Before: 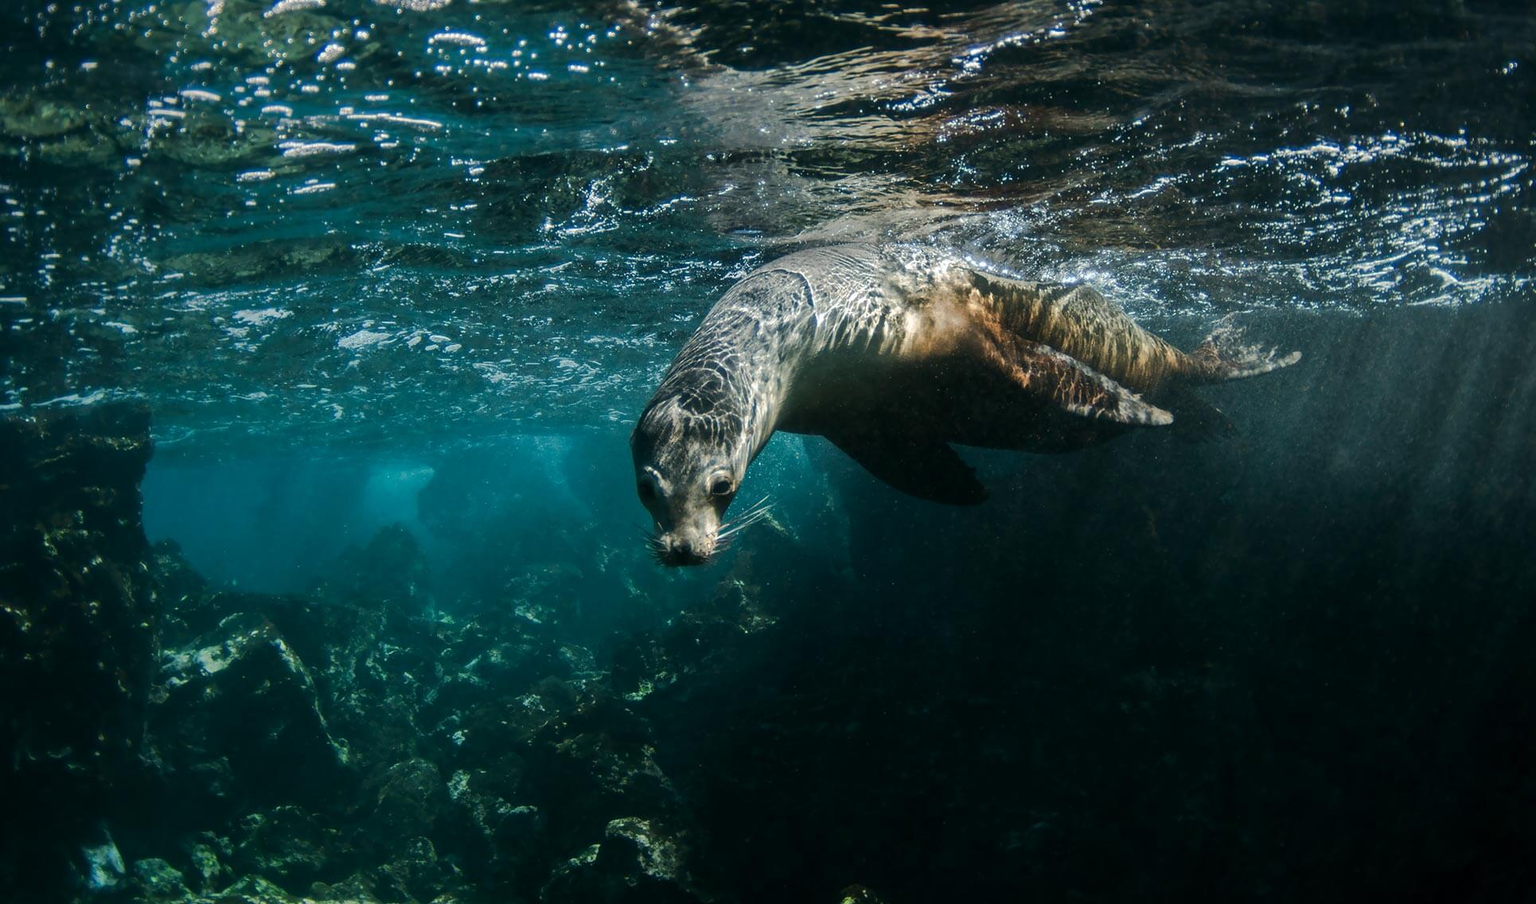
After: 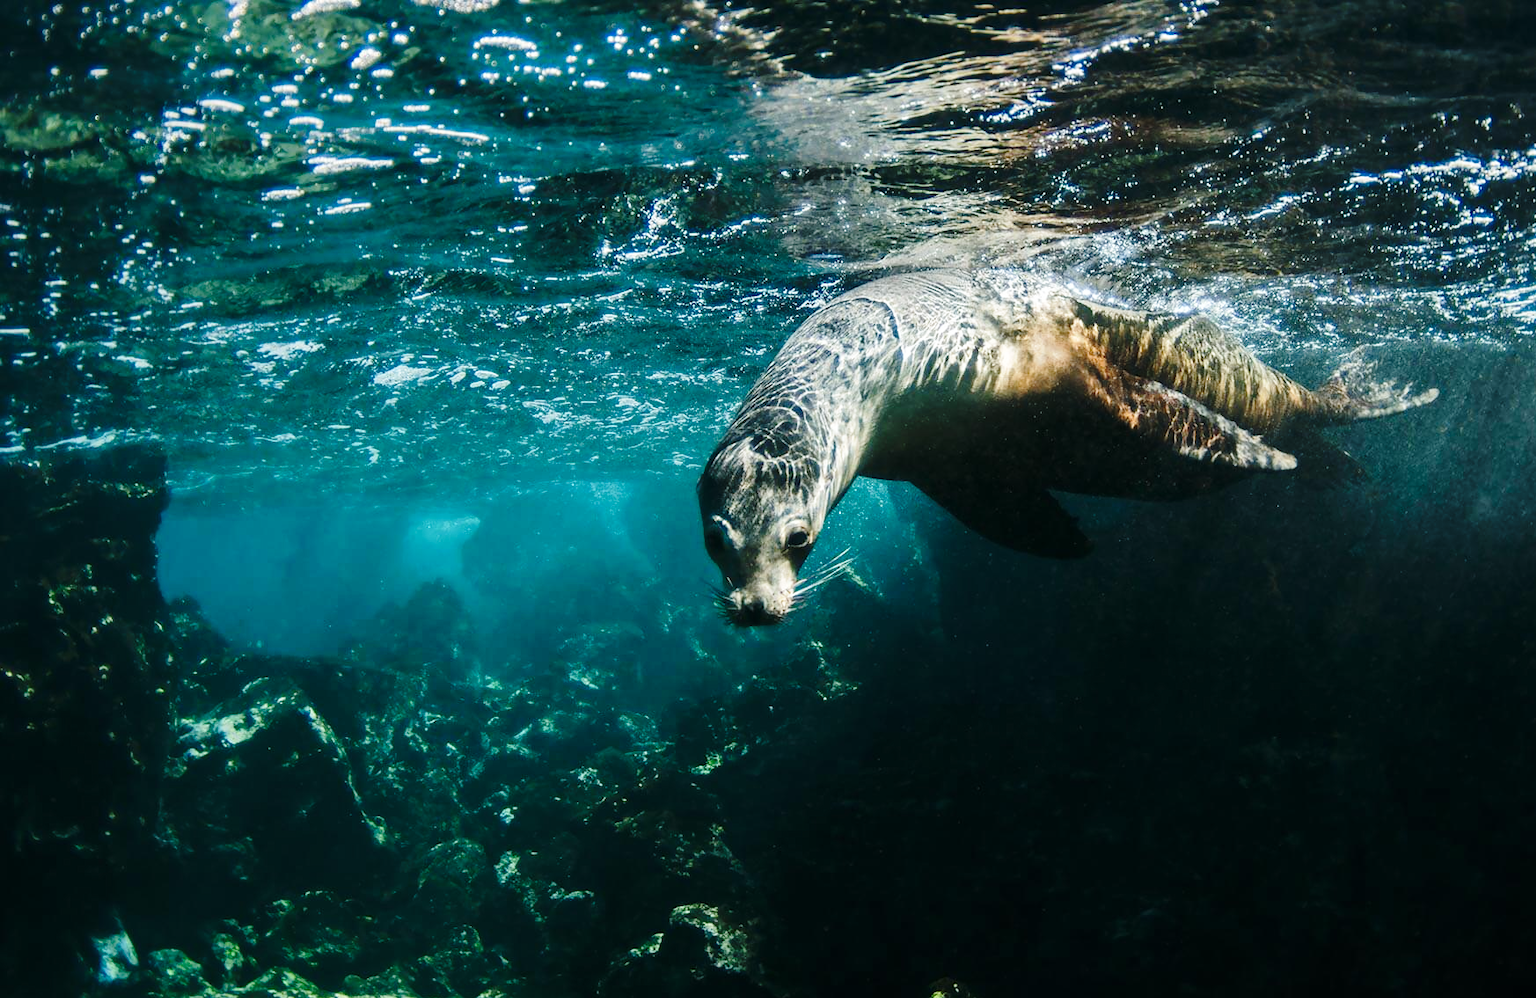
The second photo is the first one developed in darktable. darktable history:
base curve: curves: ch0 [(0, 0) (0.028, 0.03) (0.121, 0.232) (0.46, 0.748) (0.859, 0.968) (1, 1)], preserve colors none
crop: right 9.507%, bottom 0.035%
